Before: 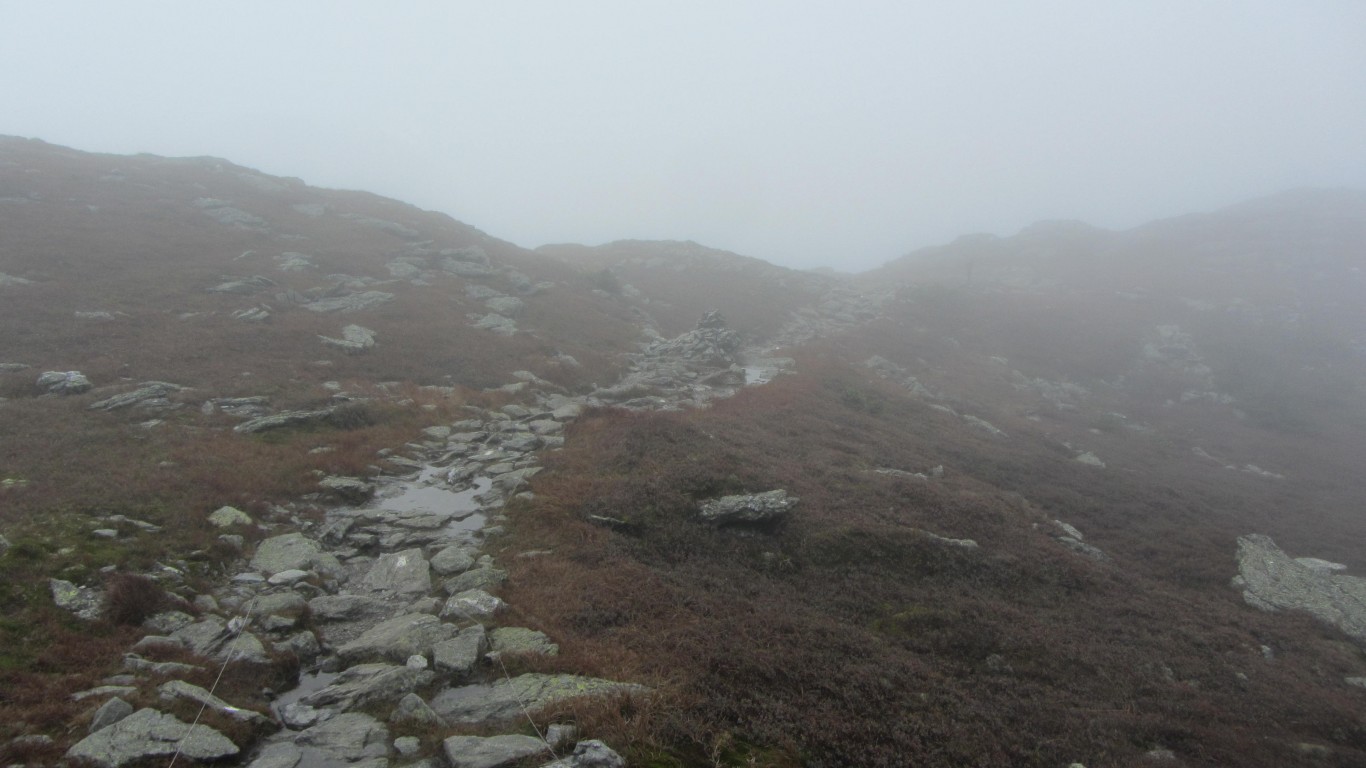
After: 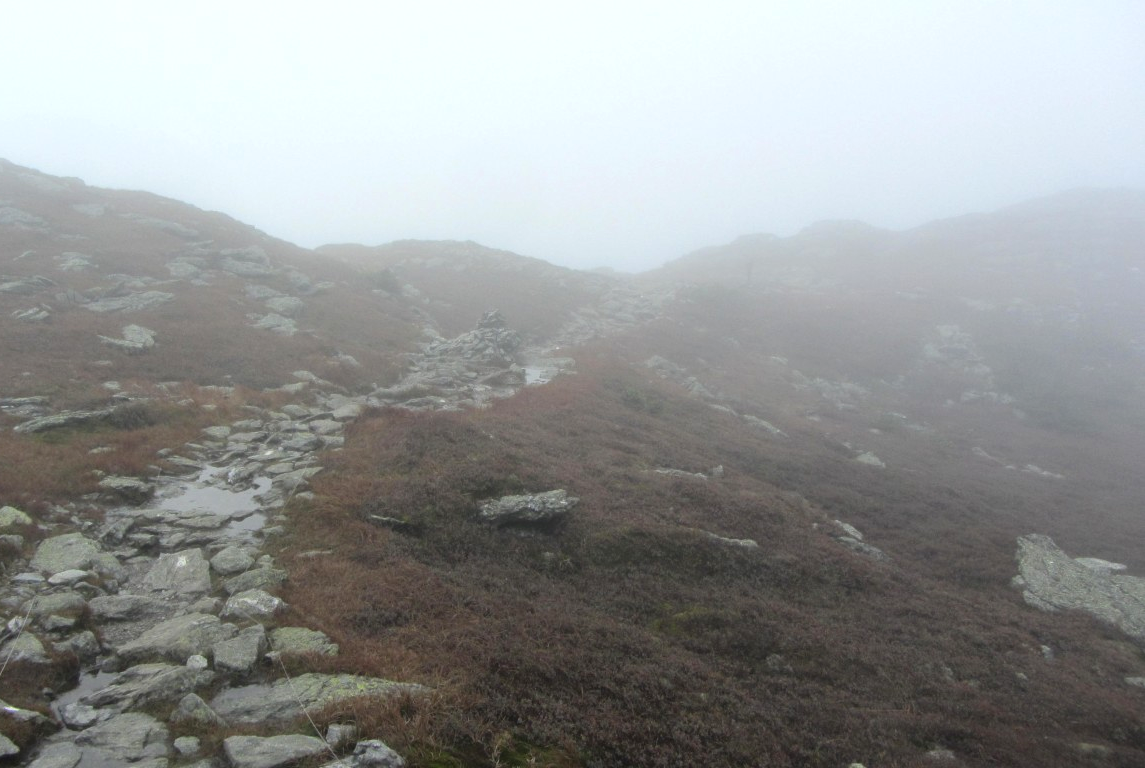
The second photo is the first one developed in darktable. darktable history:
crop: left 16.133%
exposure: black level correction 0, exposure 0.498 EV, compensate highlight preservation false
